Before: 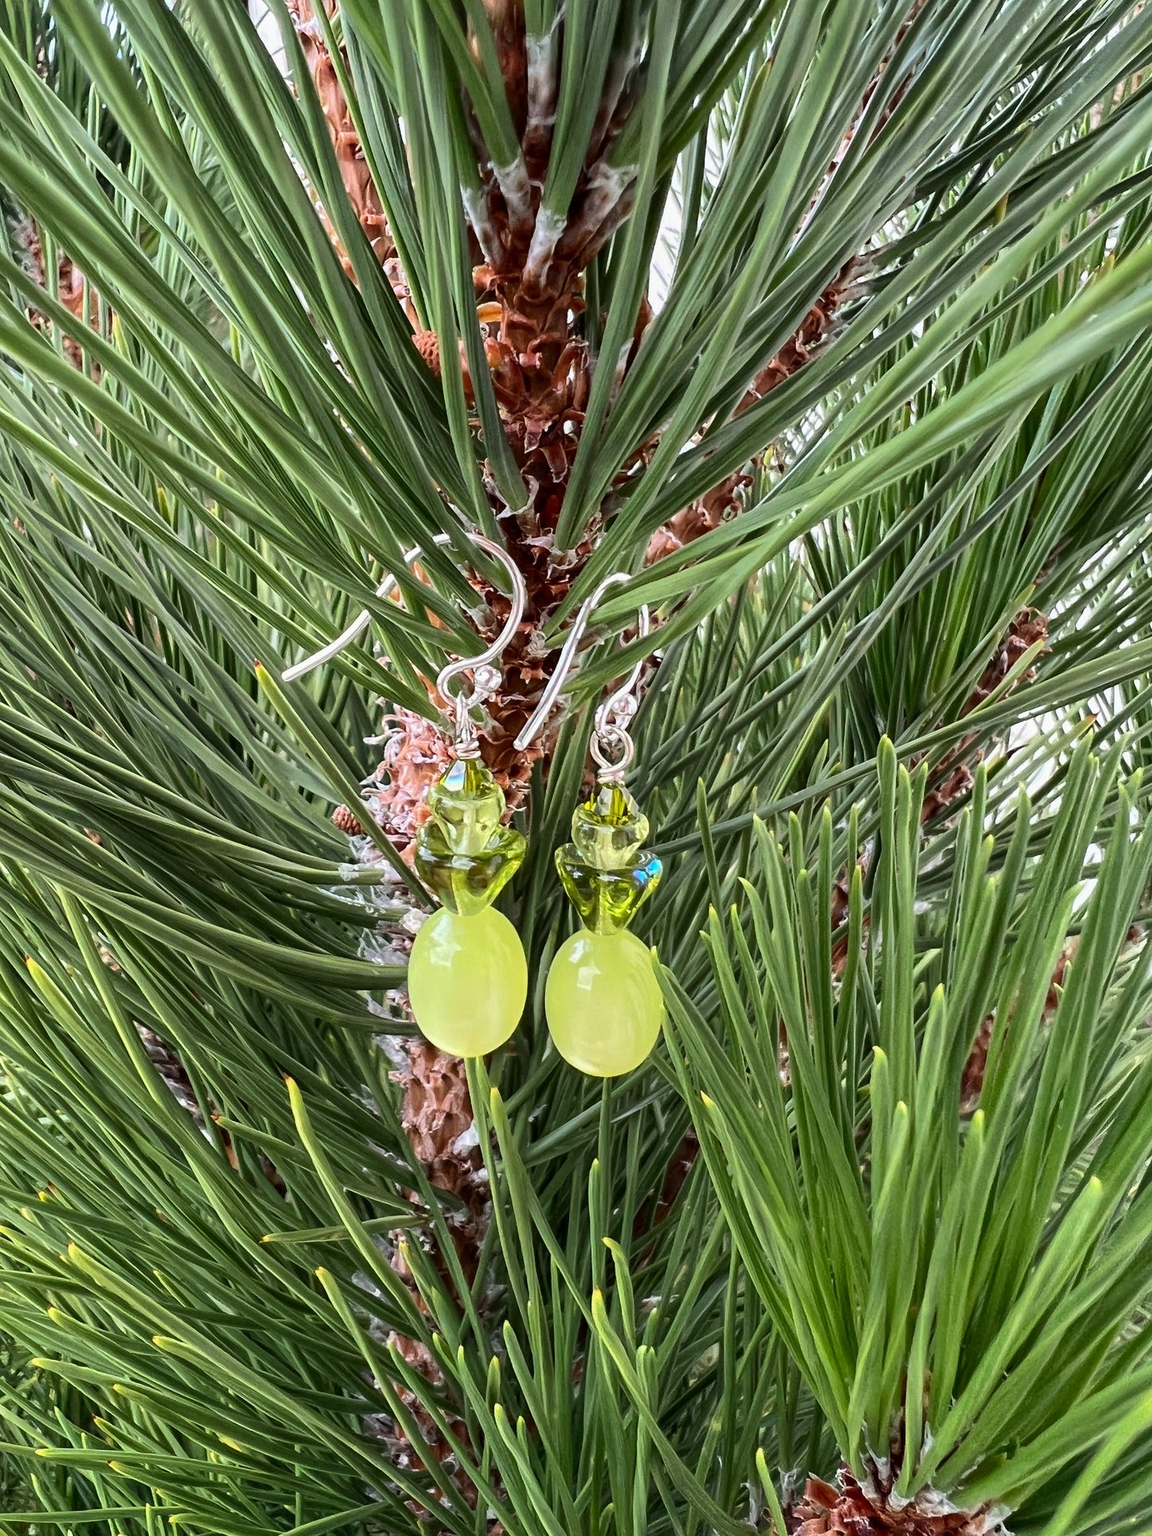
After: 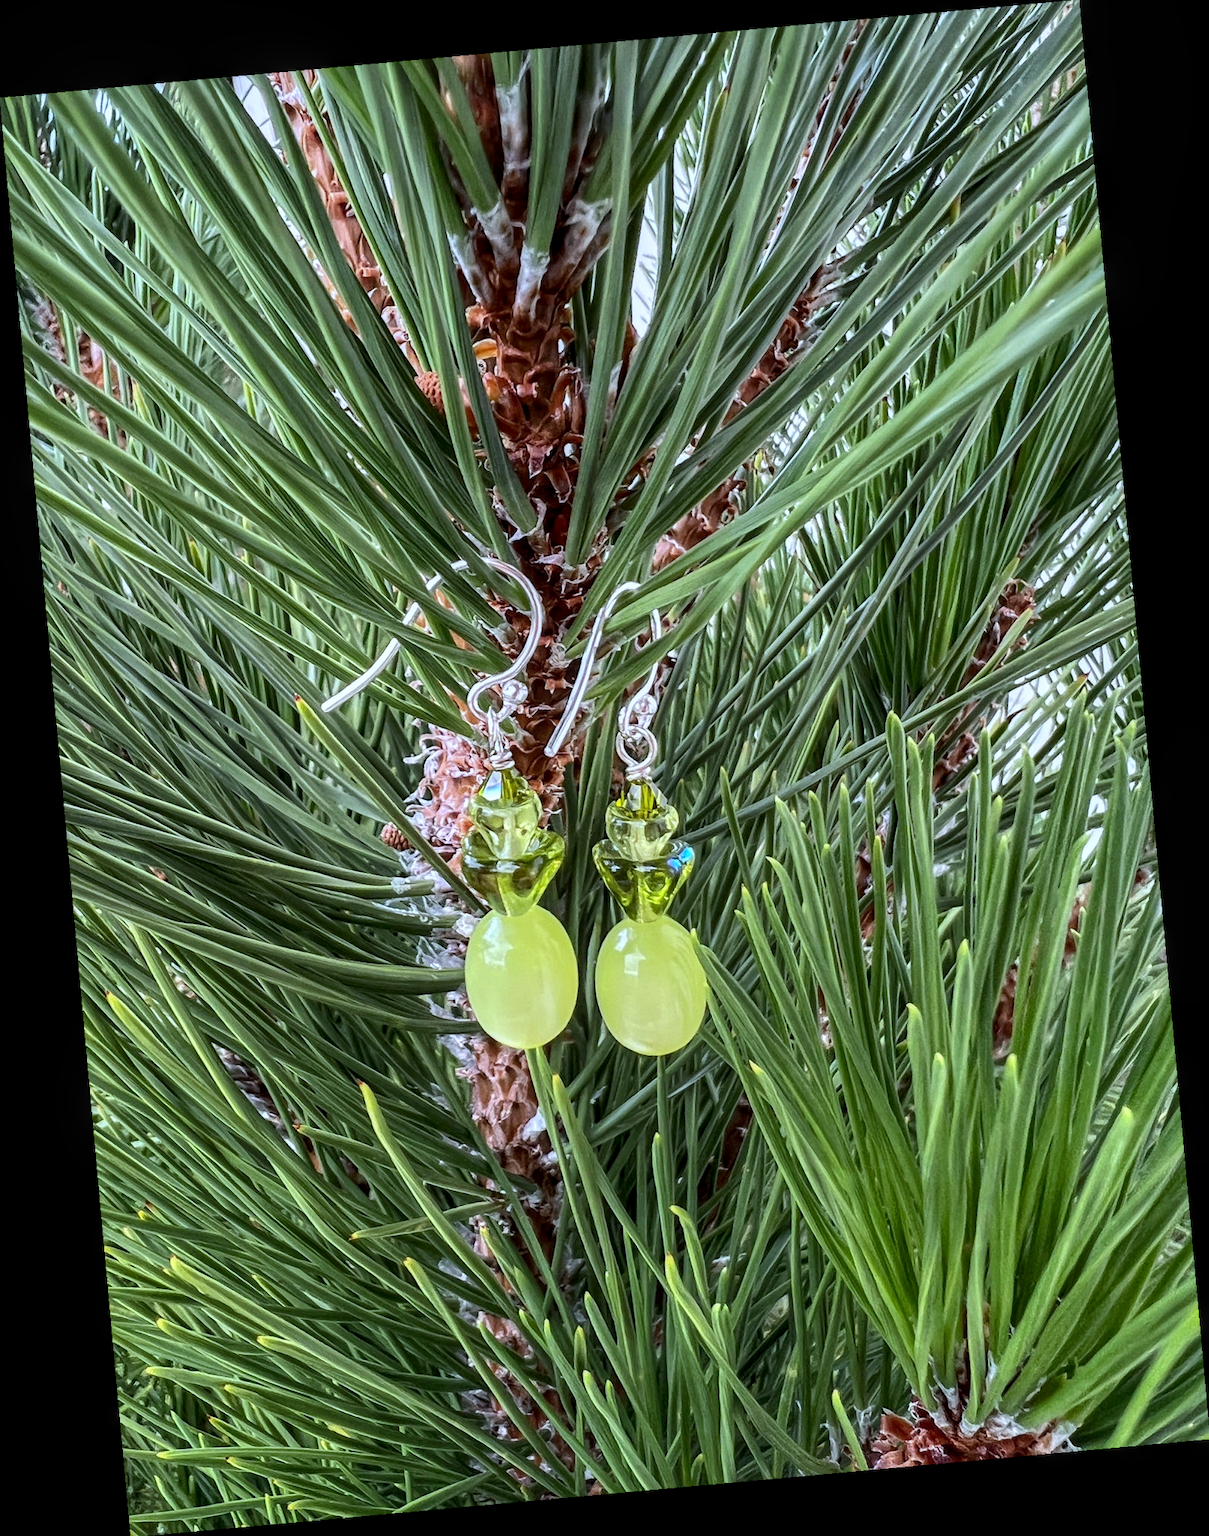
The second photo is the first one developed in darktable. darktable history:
rotate and perspective: rotation -5.2°, automatic cropping off
local contrast: on, module defaults
white balance: red 0.931, blue 1.11
